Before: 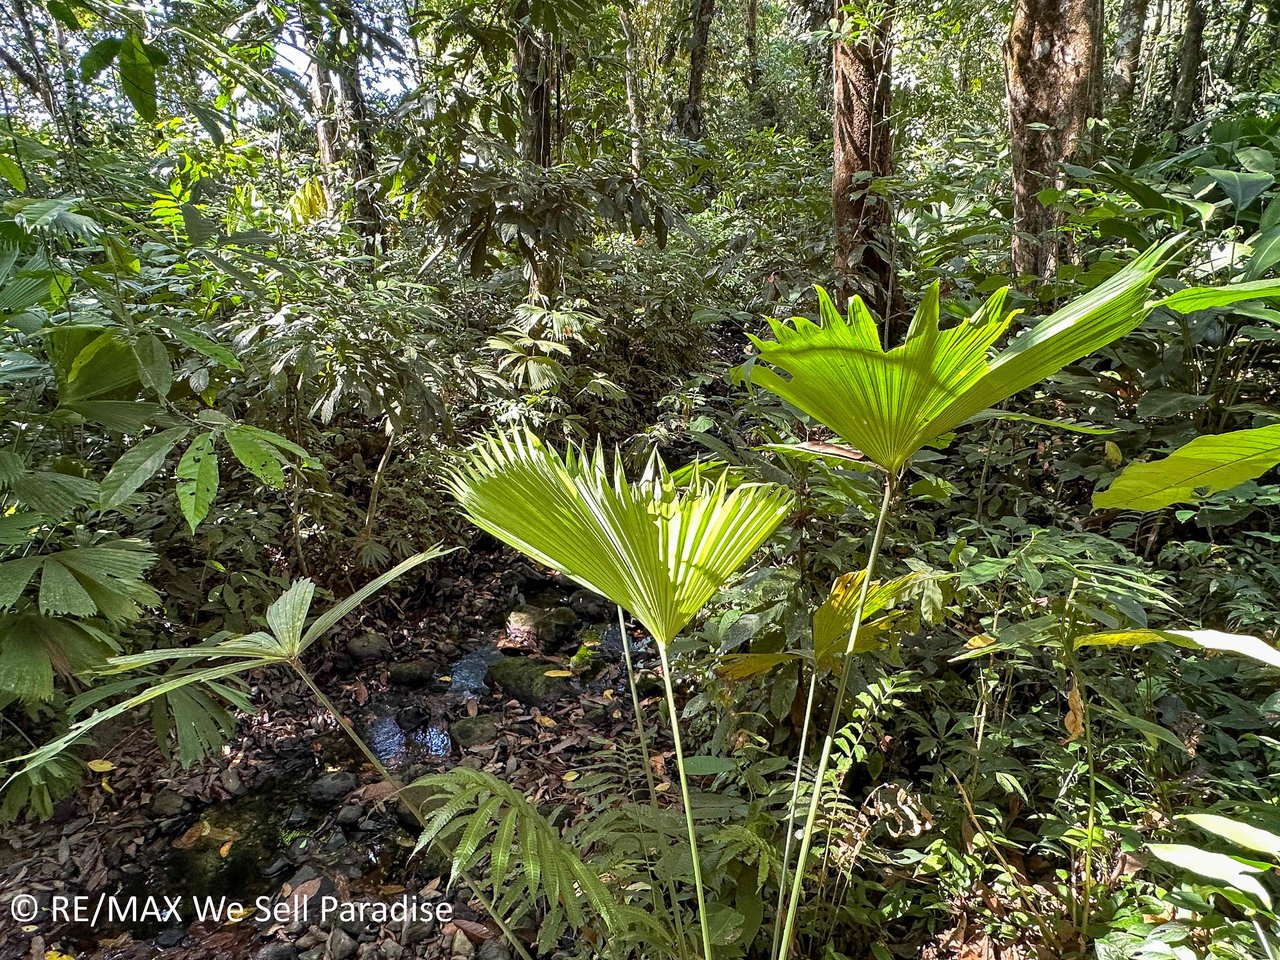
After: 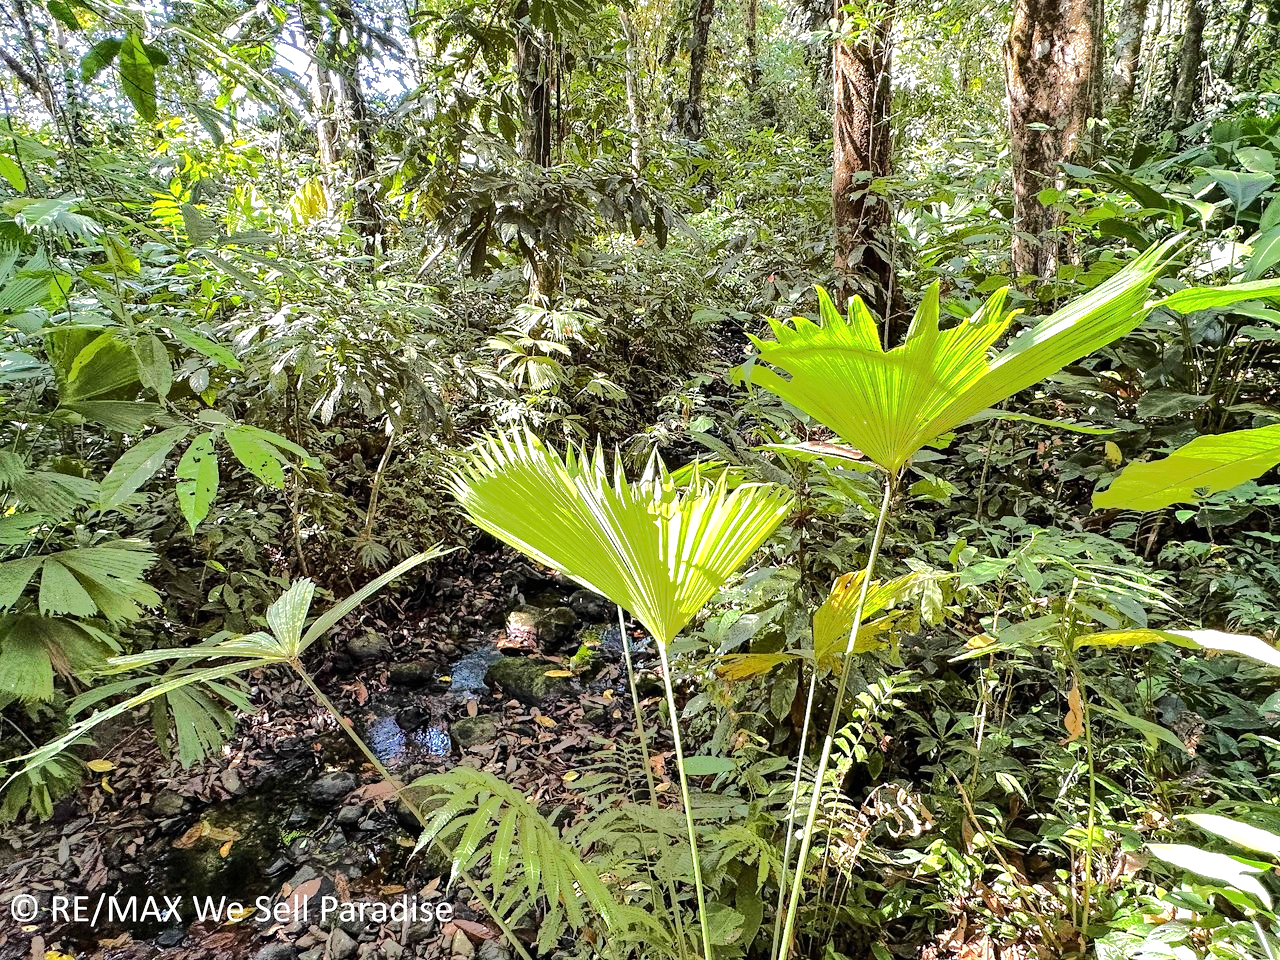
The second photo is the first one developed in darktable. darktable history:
tone equalizer: -8 EV -0.497 EV, -7 EV -0.332 EV, -6 EV -0.082 EV, -5 EV 0.387 EV, -4 EV 0.986 EV, -3 EV 0.811 EV, -2 EV -0.015 EV, -1 EV 0.14 EV, +0 EV -0.032 EV, edges refinement/feathering 500, mask exposure compensation -1.57 EV, preserve details no
exposure: black level correction 0, exposure 0.499 EV, compensate exposure bias true, compensate highlight preservation false
